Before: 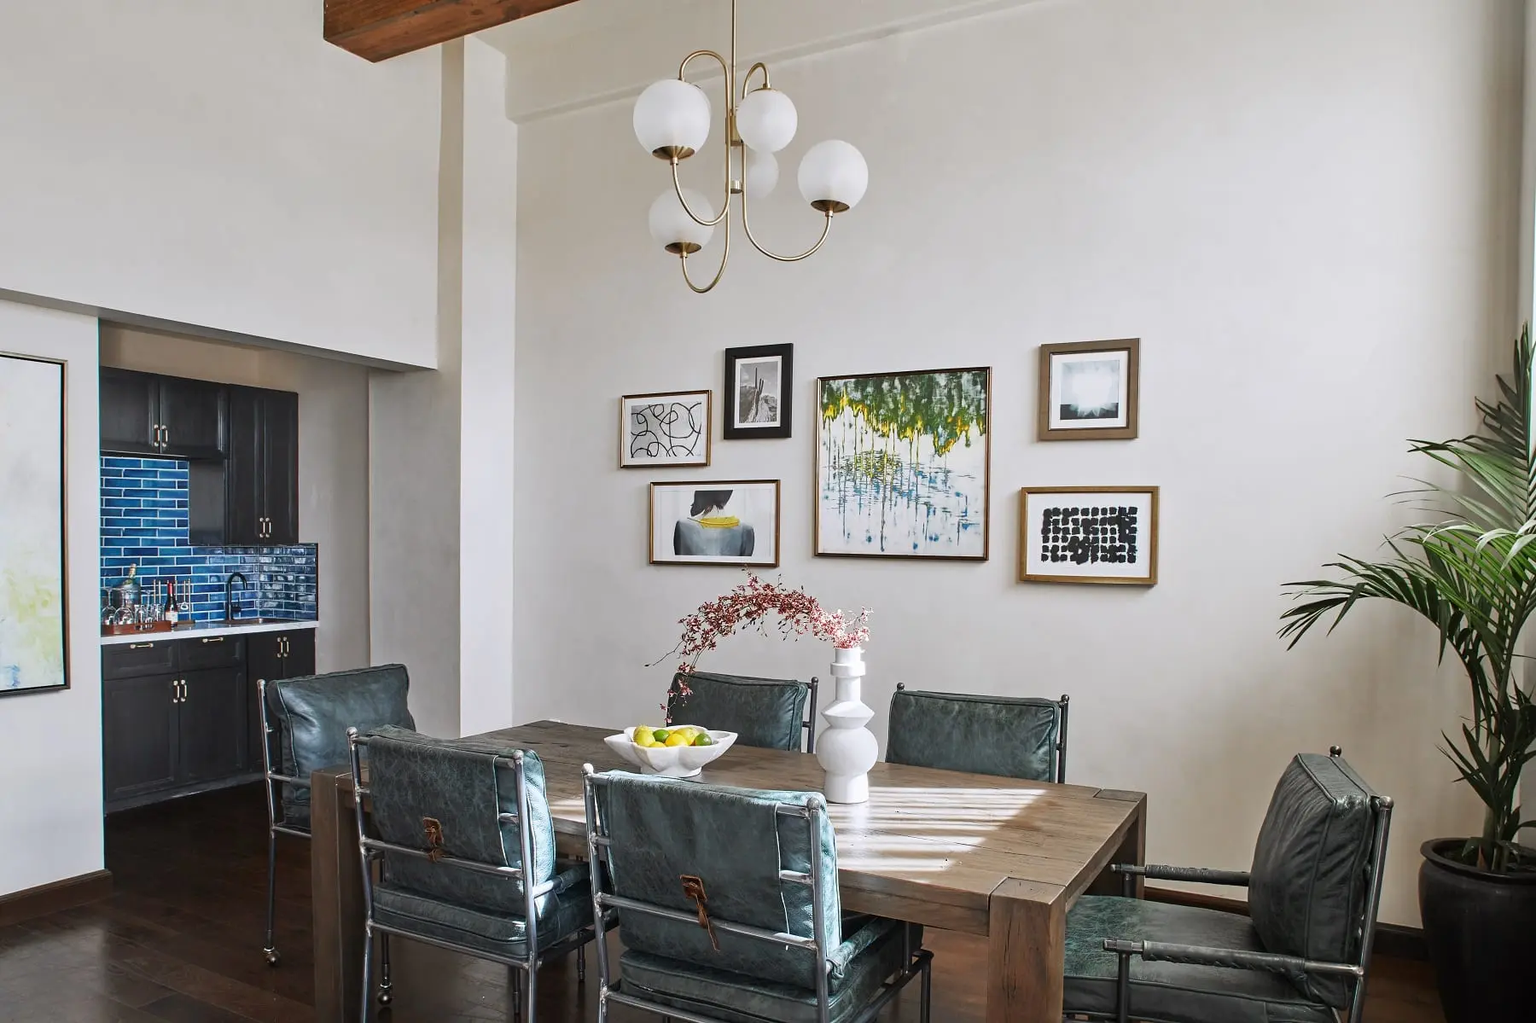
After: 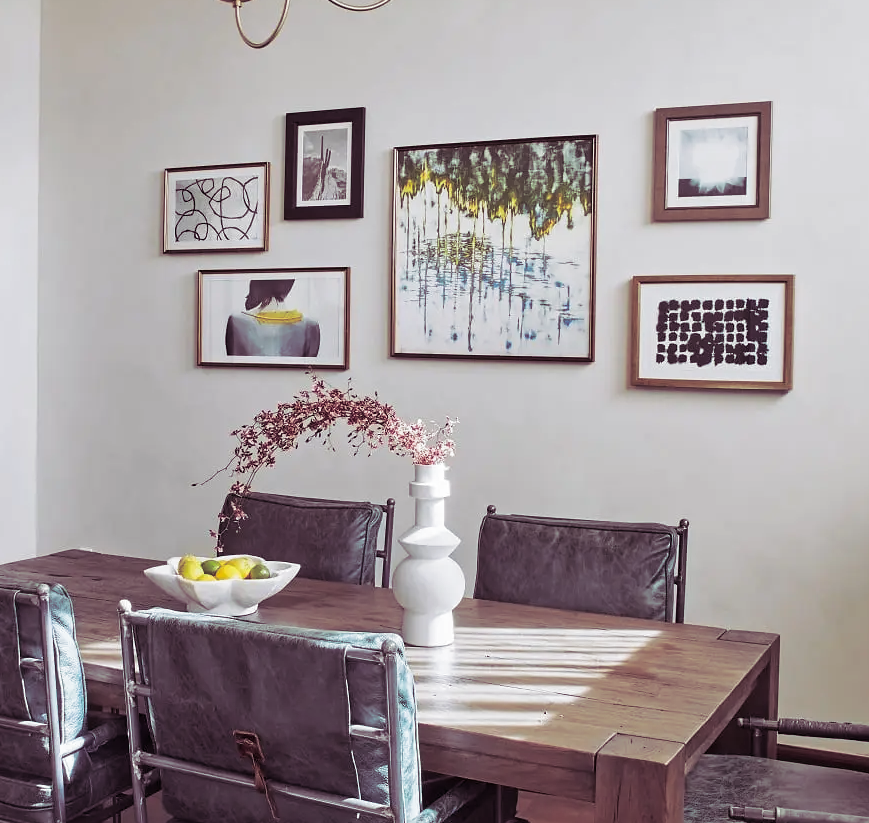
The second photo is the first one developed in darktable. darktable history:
crop: left 31.379%, top 24.658%, right 20.326%, bottom 6.628%
split-toning: shadows › hue 316.8°, shadows › saturation 0.47, highlights › hue 201.6°, highlights › saturation 0, balance -41.97, compress 28.01%
